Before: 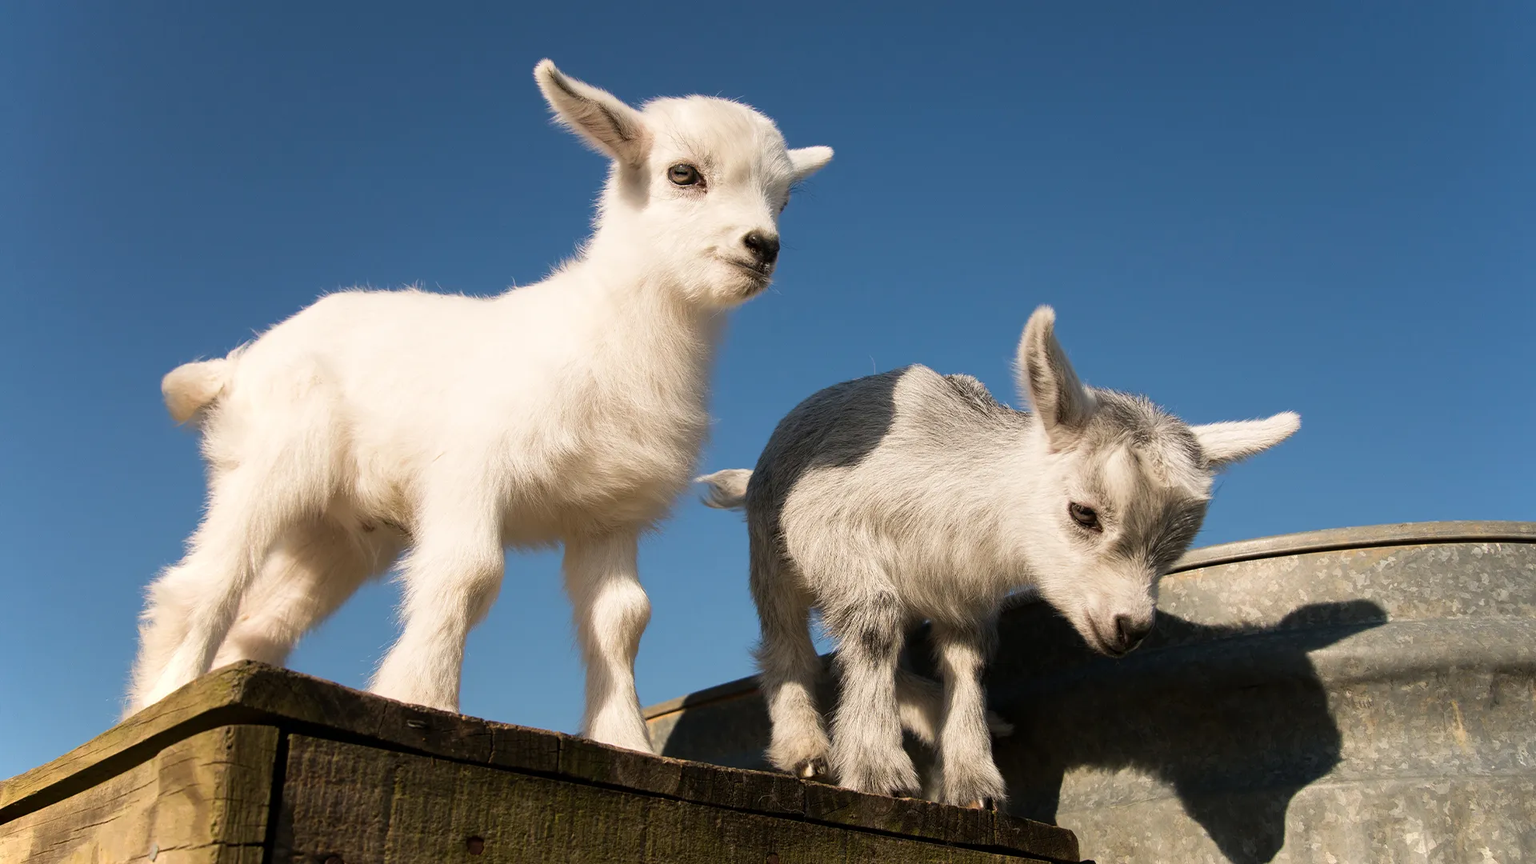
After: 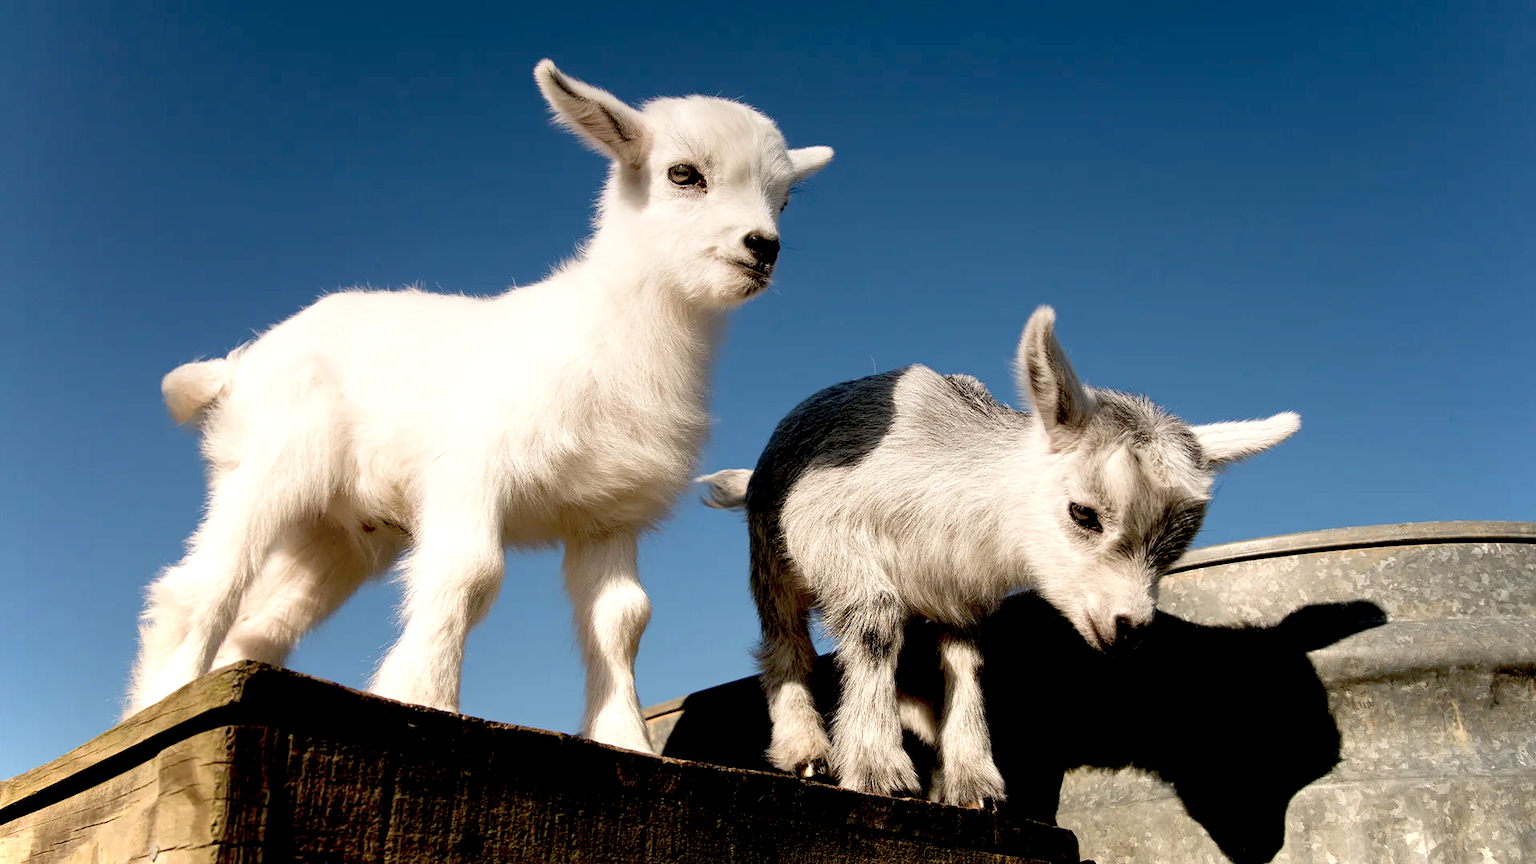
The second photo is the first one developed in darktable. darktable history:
color balance: input saturation 80.07%
graduated density: on, module defaults
exposure: black level correction 0.04, exposure 0.5 EV, compensate highlight preservation false
